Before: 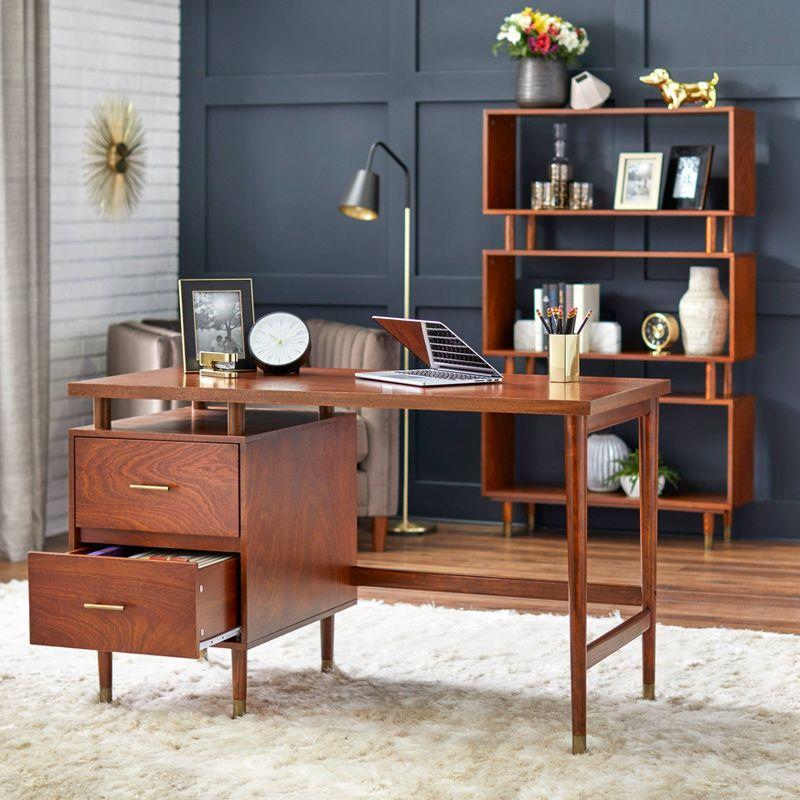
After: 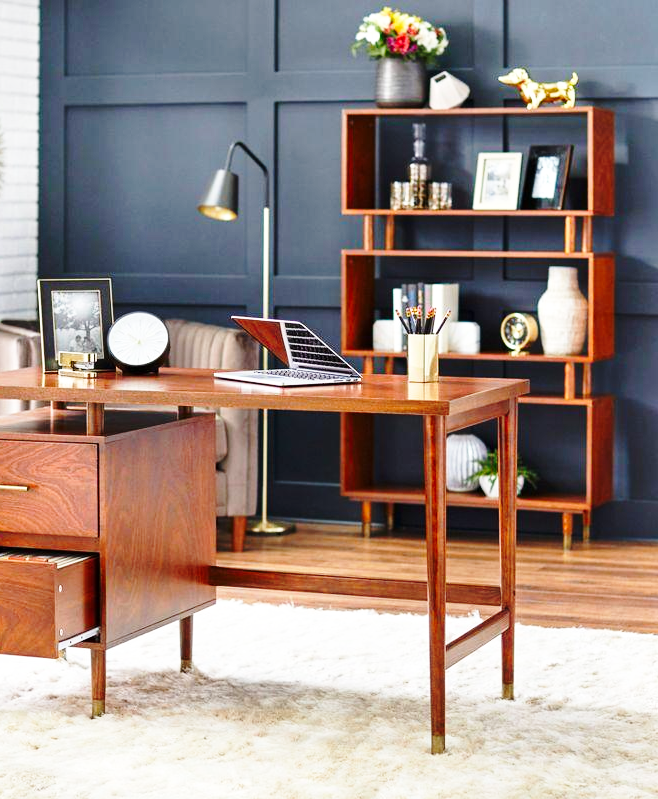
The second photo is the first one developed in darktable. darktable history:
crop: left 17.661%, bottom 0.045%
base curve: curves: ch0 [(0, 0) (0.036, 0.037) (0.121, 0.228) (0.46, 0.76) (0.859, 0.983) (1, 1)], preserve colors none
